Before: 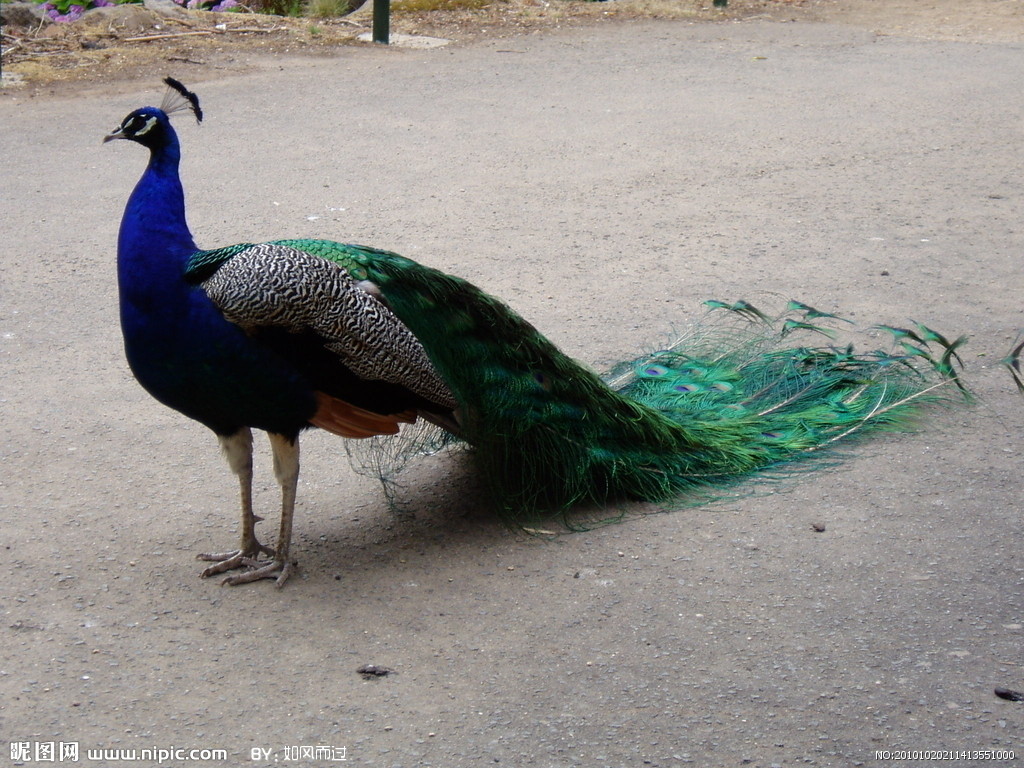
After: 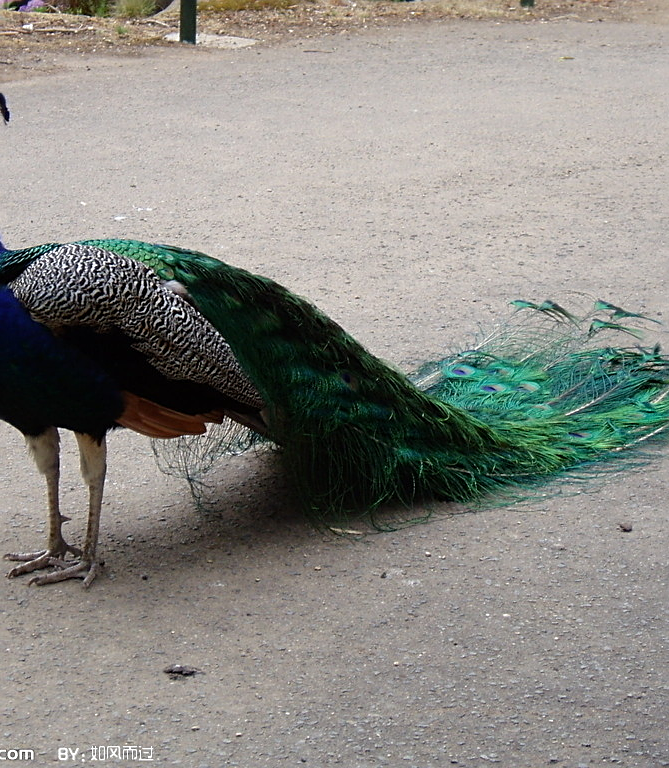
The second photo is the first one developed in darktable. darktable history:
sharpen: on, module defaults
crop and rotate: left 18.919%, right 15.734%
